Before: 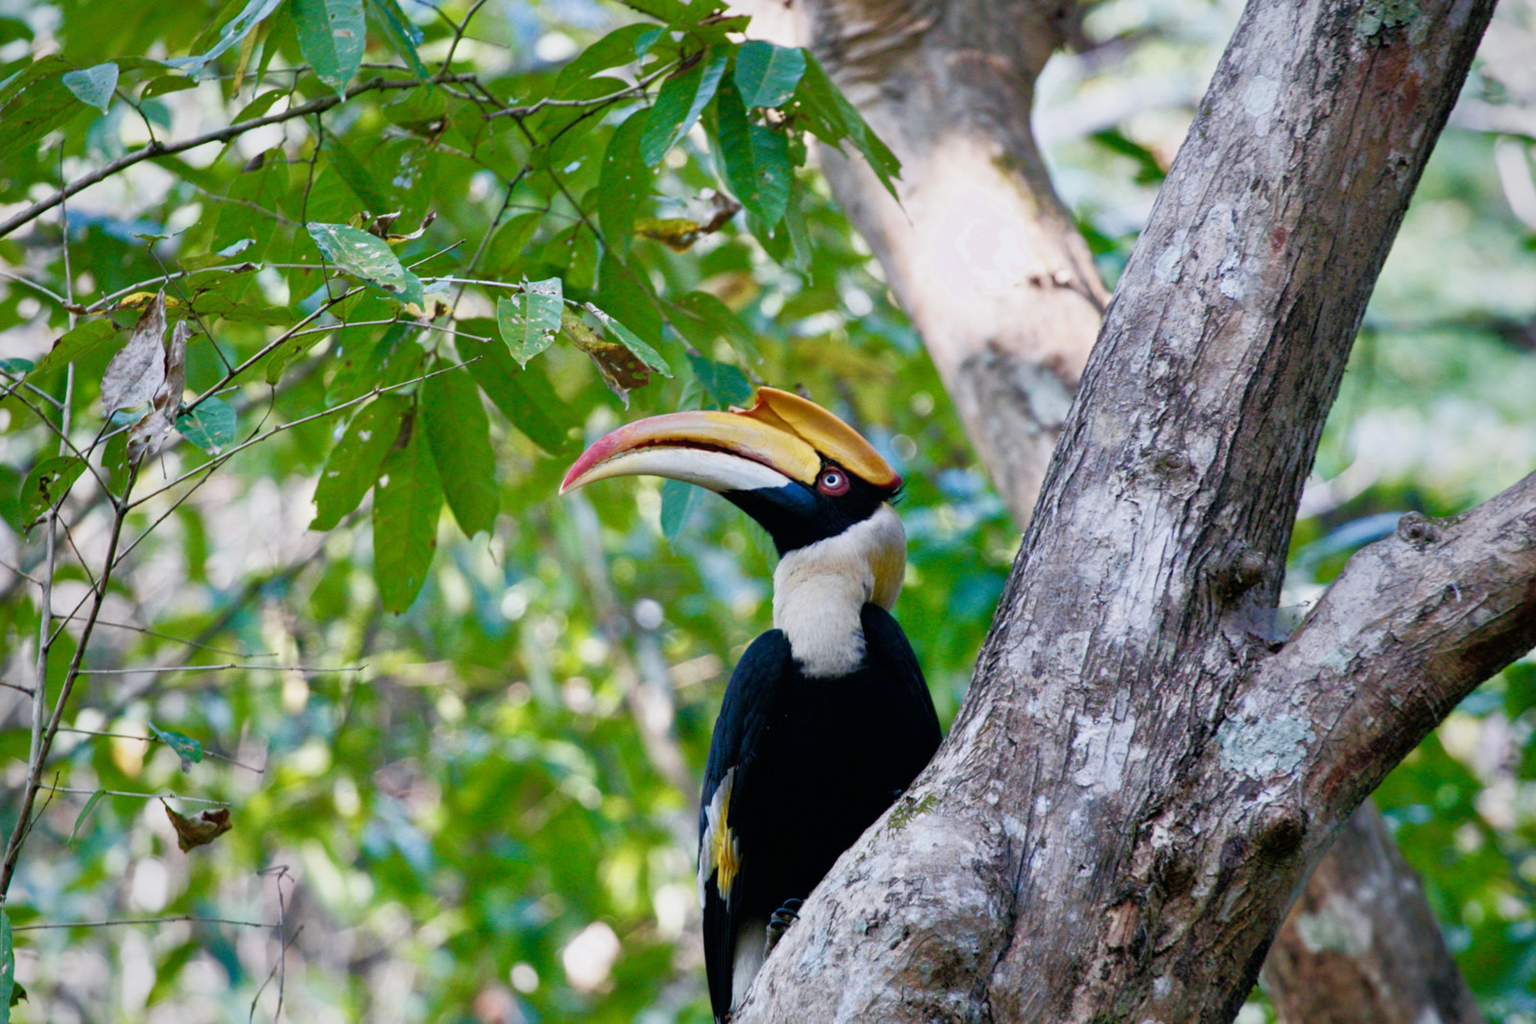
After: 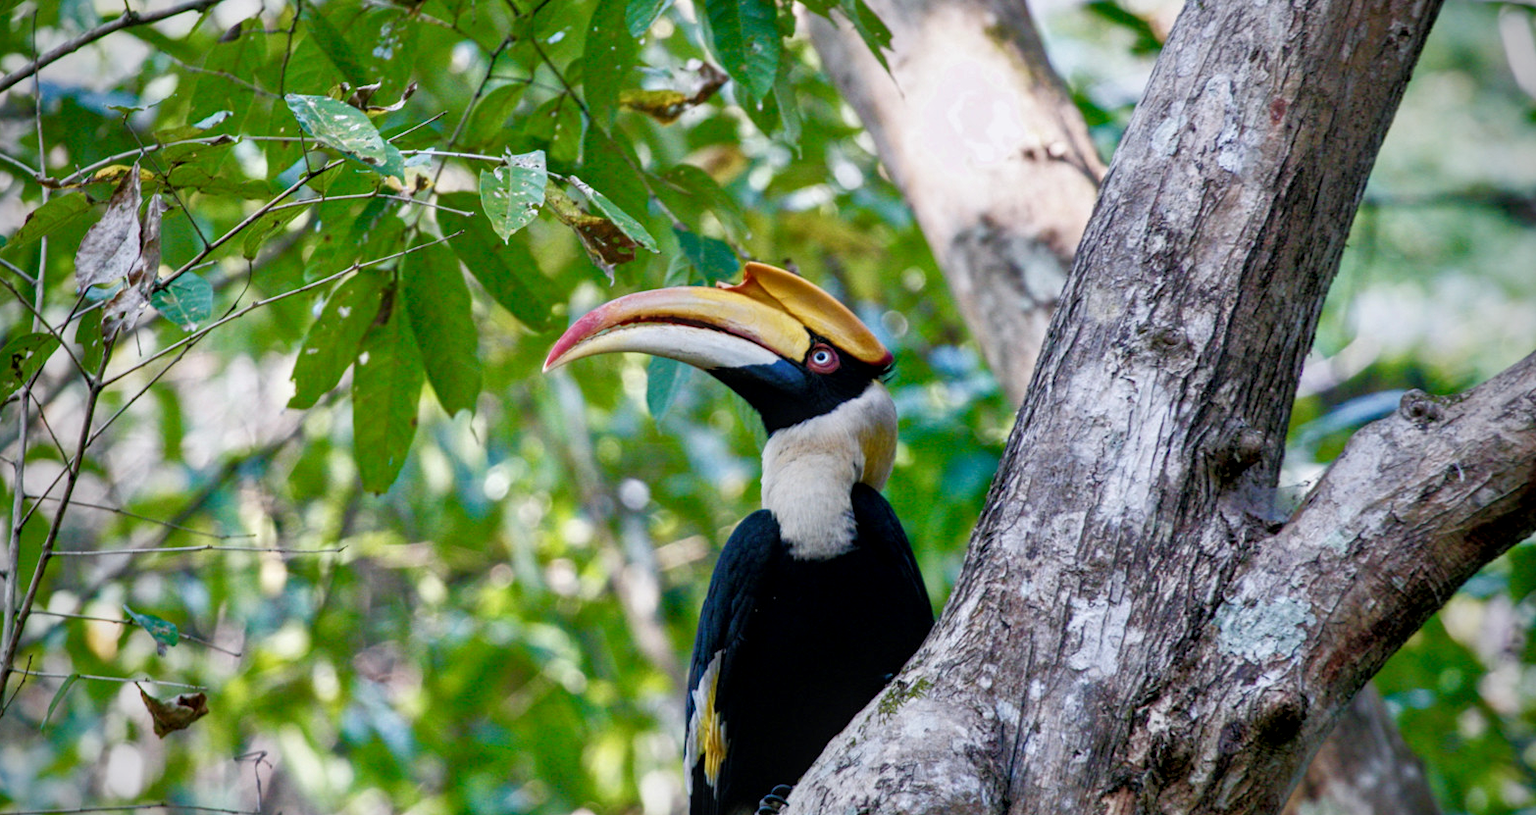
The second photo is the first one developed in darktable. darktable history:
color balance: on, module defaults
shadows and highlights: shadows 25, highlights -25
local contrast: detail 130%
crop and rotate: left 1.814%, top 12.818%, right 0.25%, bottom 9.225%
vignetting: saturation 0, unbound false
